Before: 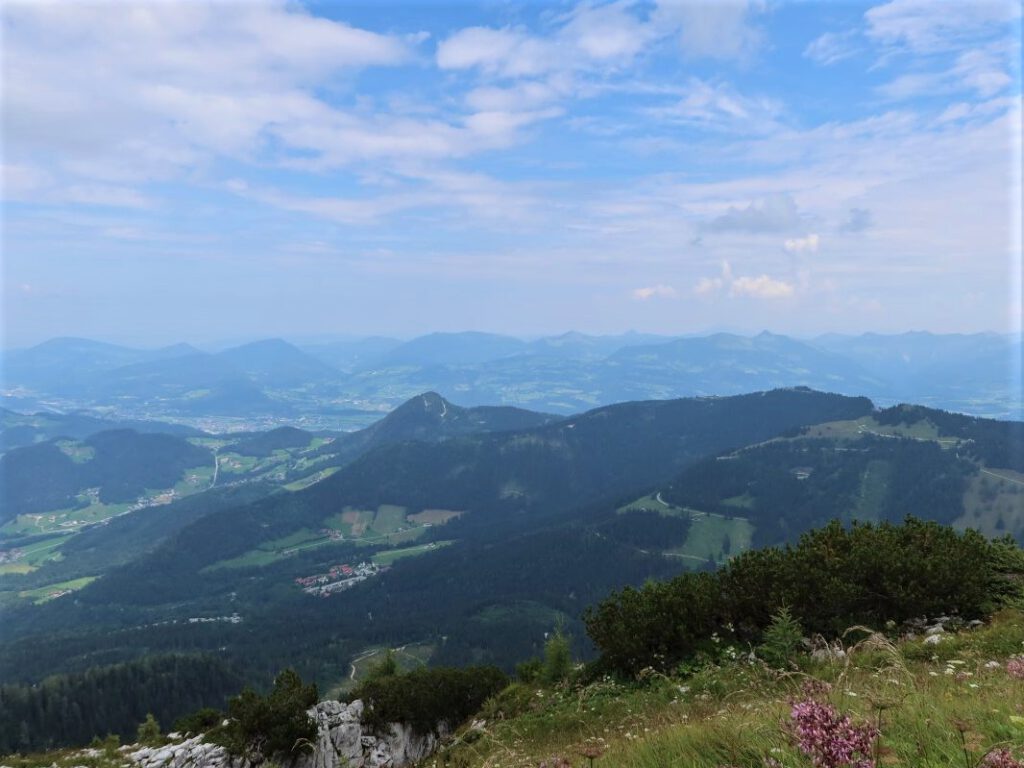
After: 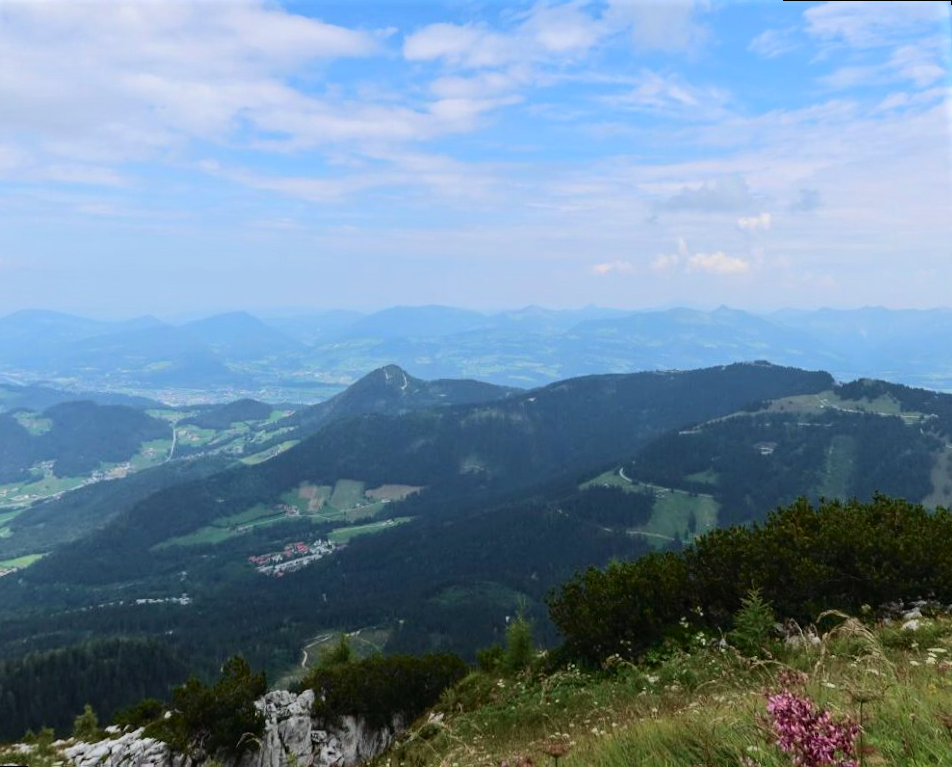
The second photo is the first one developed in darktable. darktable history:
tone curve: curves: ch0 [(0, 0.01) (0.037, 0.032) (0.131, 0.108) (0.275, 0.256) (0.483, 0.512) (0.61, 0.665) (0.696, 0.742) (0.792, 0.819) (0.911, 0.925) (0.997, 0.995)]; ch1 [(0, 0) (0.308, 0.29) (0.425, 0.411) (0.492, 0.488) (0.505, 0.503) (0.527, 0.531) (0.568, 0.594) (0.683, 0.702) (0.746, 0.77) (1, 1)]; ch2 [(0, 0) (0.246, 0.233) (0.36, 0.352) (0.415, 0.415) (0.485, 0.487) (0.502, 0.504) (0.525, 0.523) (0.539, 0.553) (0.587, 0.594) (0.636, 0.652) (0.711, 0.729) (0.845, 0.855) (0.998, 0.977)], color space Lab, independent channels, preserve colors none
rotate and perspective: rotation 0.215°, lens shift (vertical) -0.139, crop left 0.069, crop right 0.939, crop top 0.002, crop bottom 0.996
